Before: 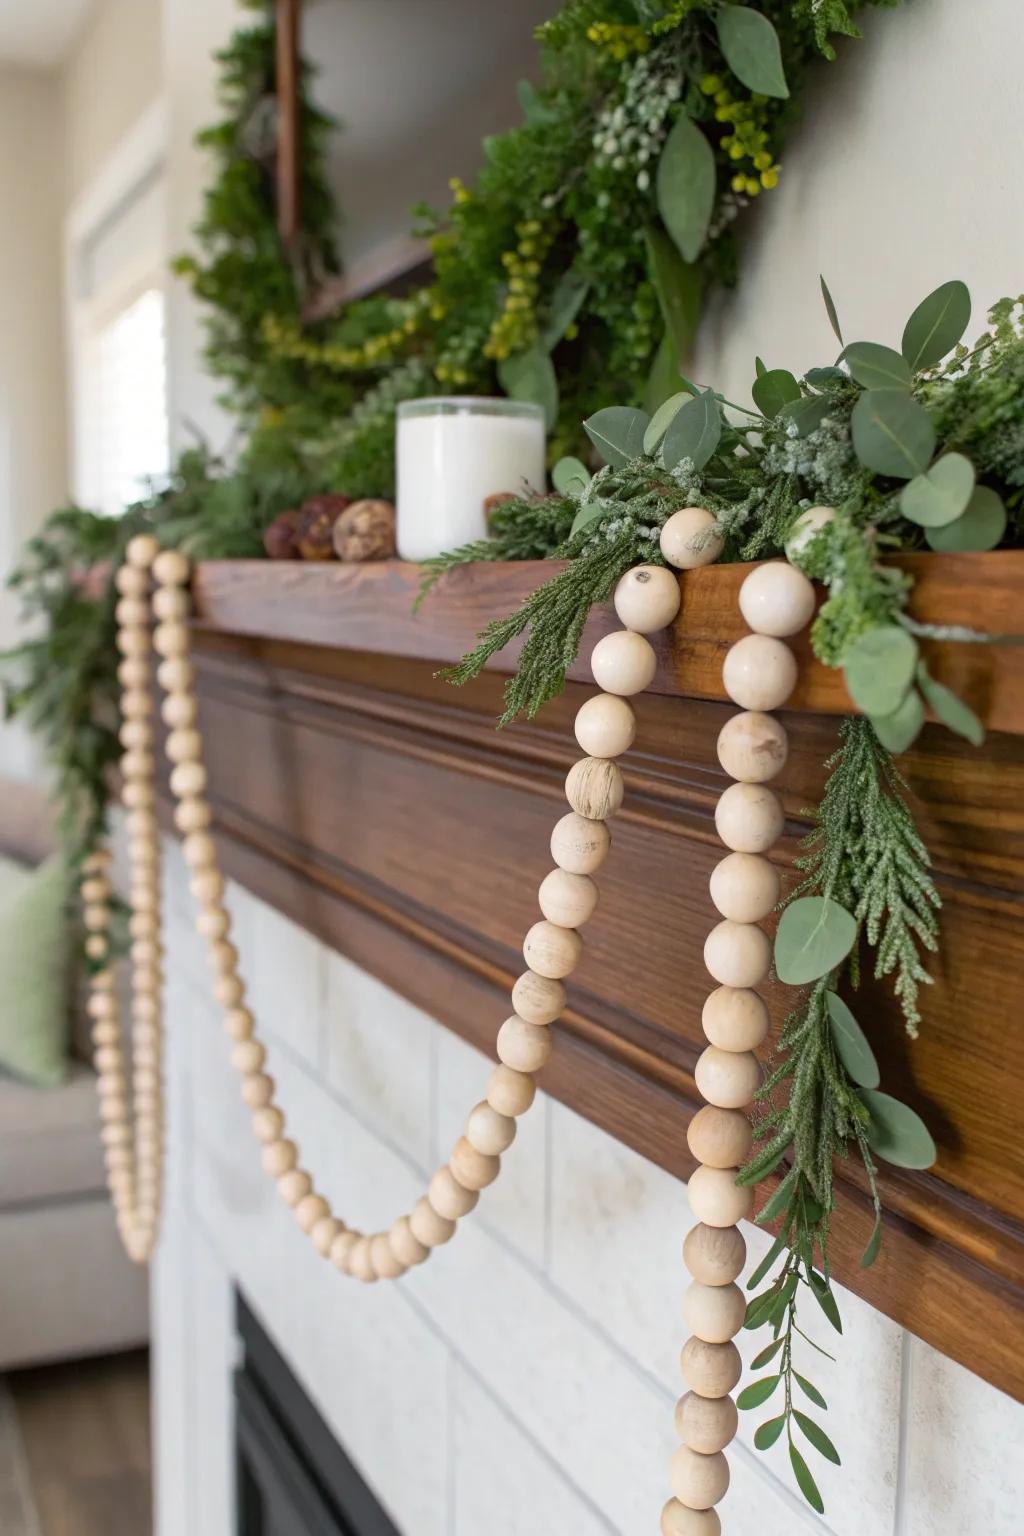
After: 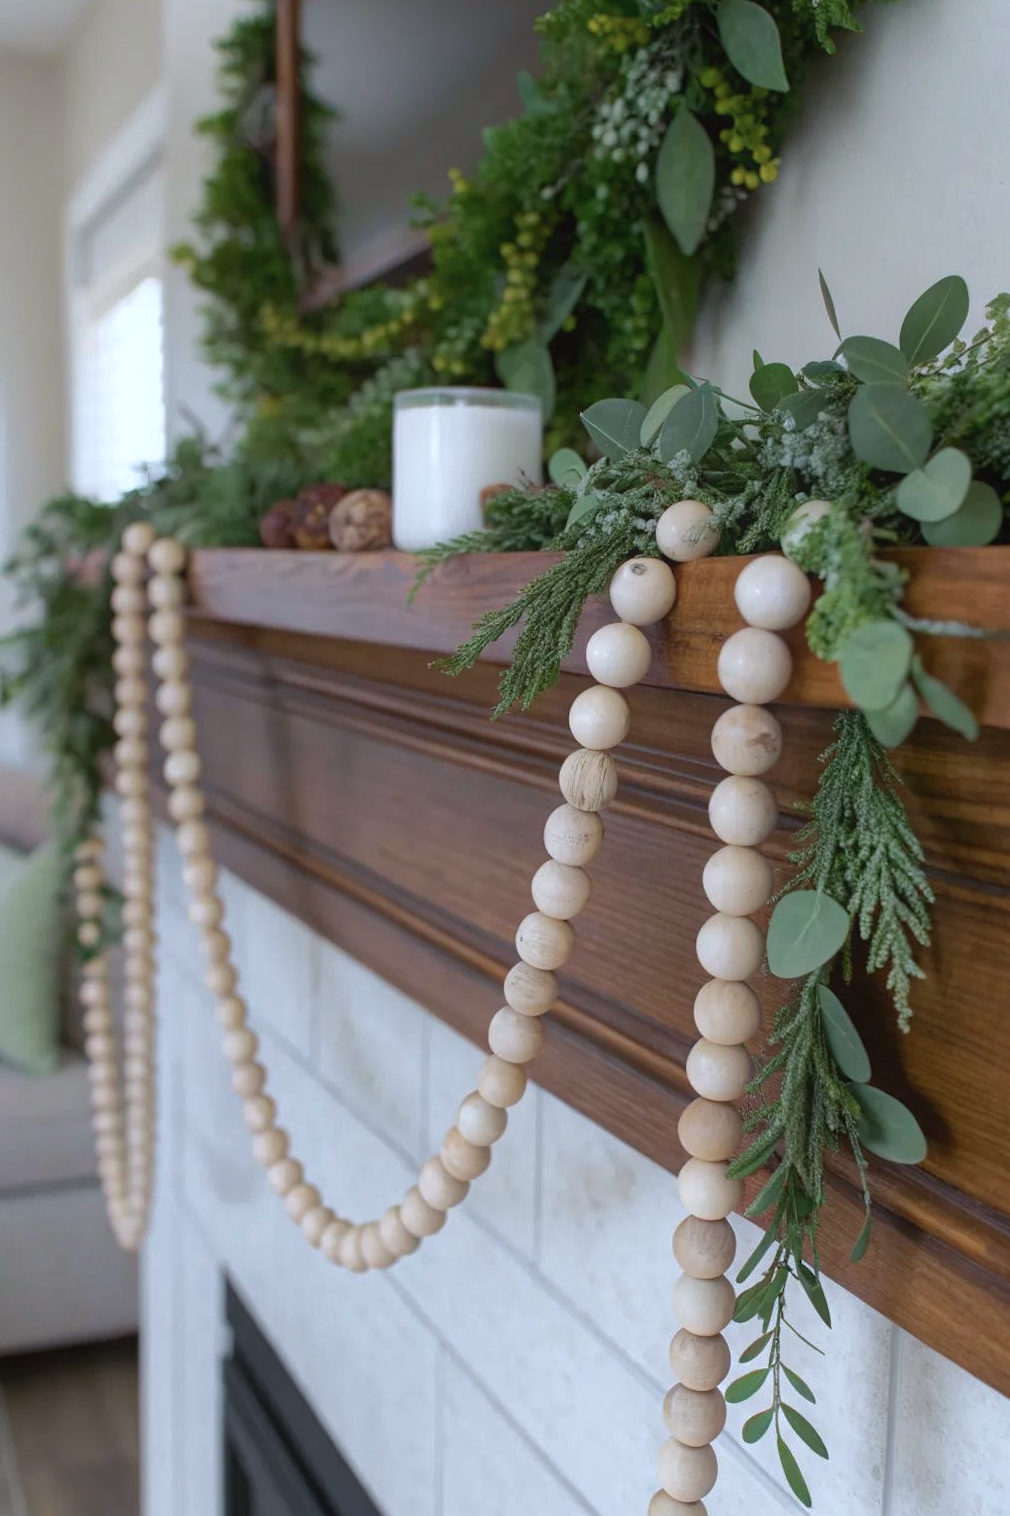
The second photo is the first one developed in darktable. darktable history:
tone curve: curves: ch0 [(0, 0) (0.568, 0.517) (0.8, 0.717) (1, 1)]
color calibration: illuminant as shot in camera, x 0.369, y 0.376, temperature 4328.46 K, gamut compression 3
crop and rotate: angle -0.5°
contrast equalizer: y [[0.5, 0.488, 0.462, 0.461, 0.491, 0.5], [0.5 ×6], [0.5 ×6], [0 ×6], [0 ×6]]
